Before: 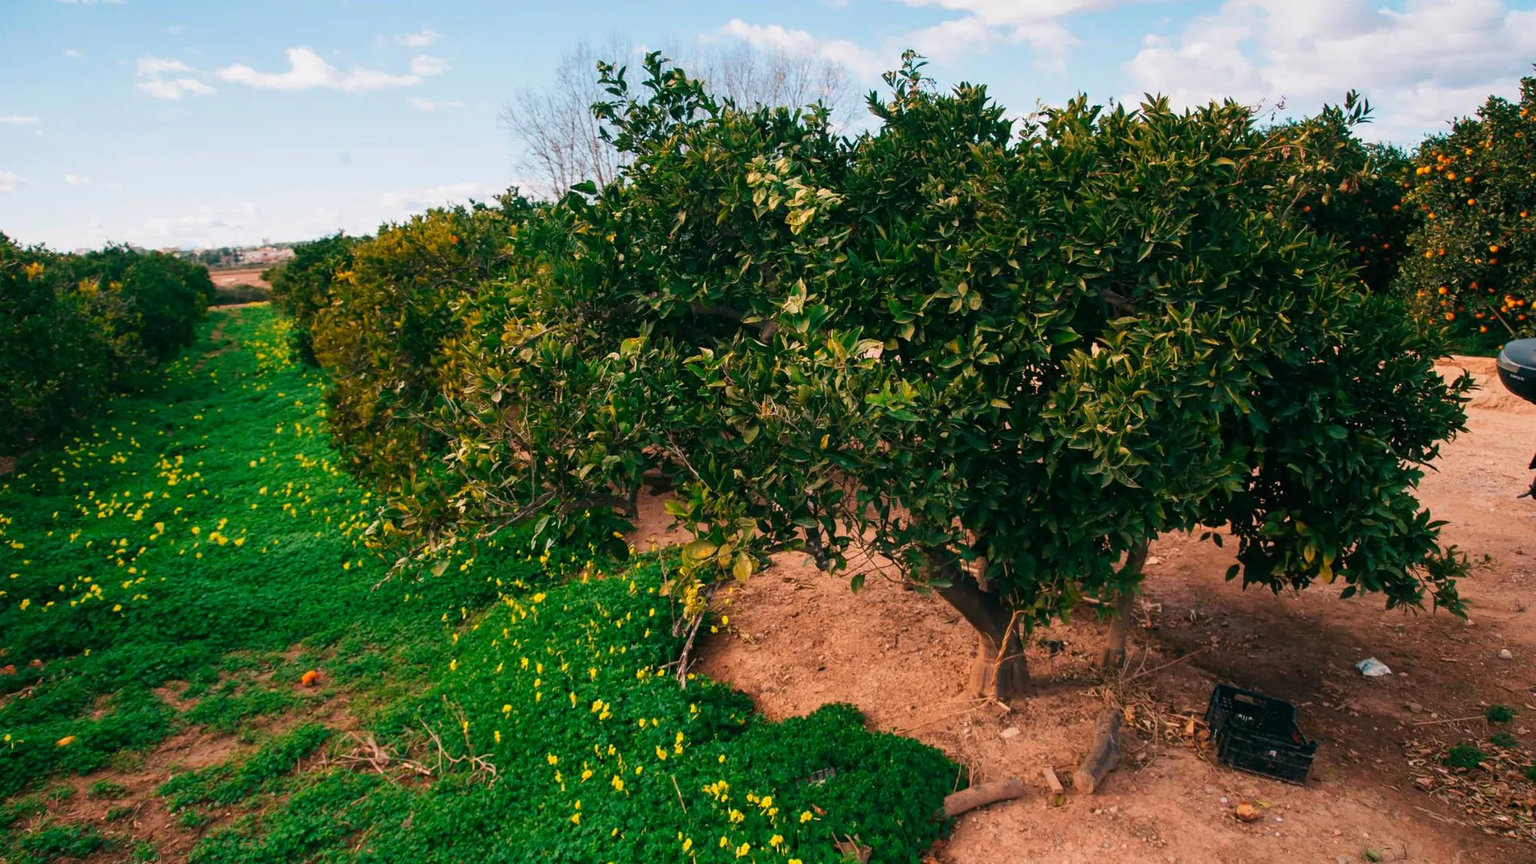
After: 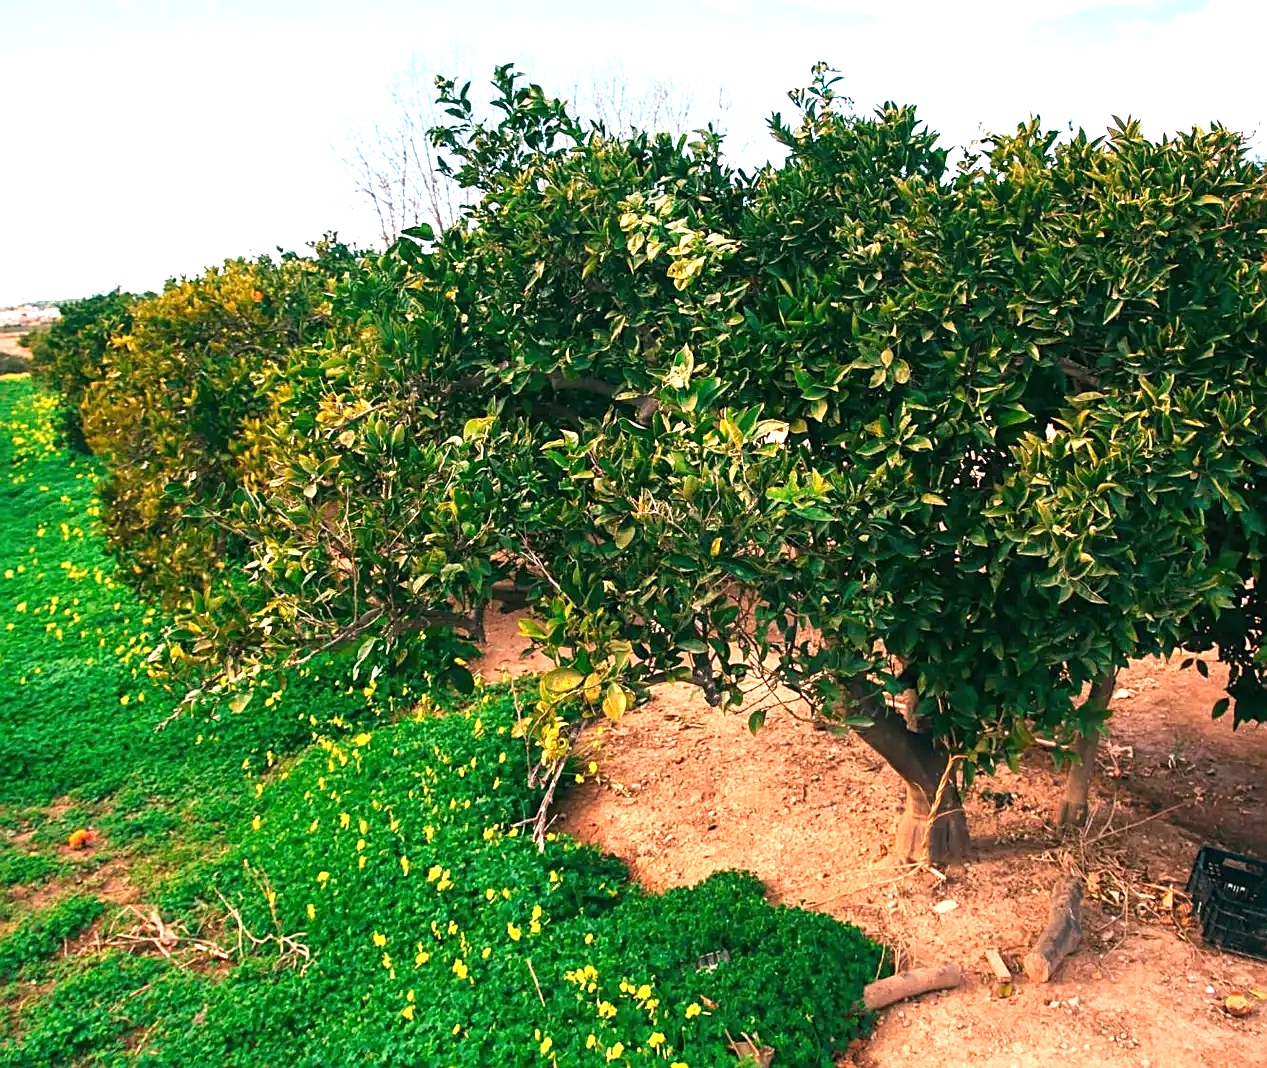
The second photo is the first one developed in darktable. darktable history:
sharpen: on, module defaults
exposure: black level correction 0, exposure 1.199 EV, compensate highlight preservation false
crop and rotate: left 16.084%, right 17.227%
